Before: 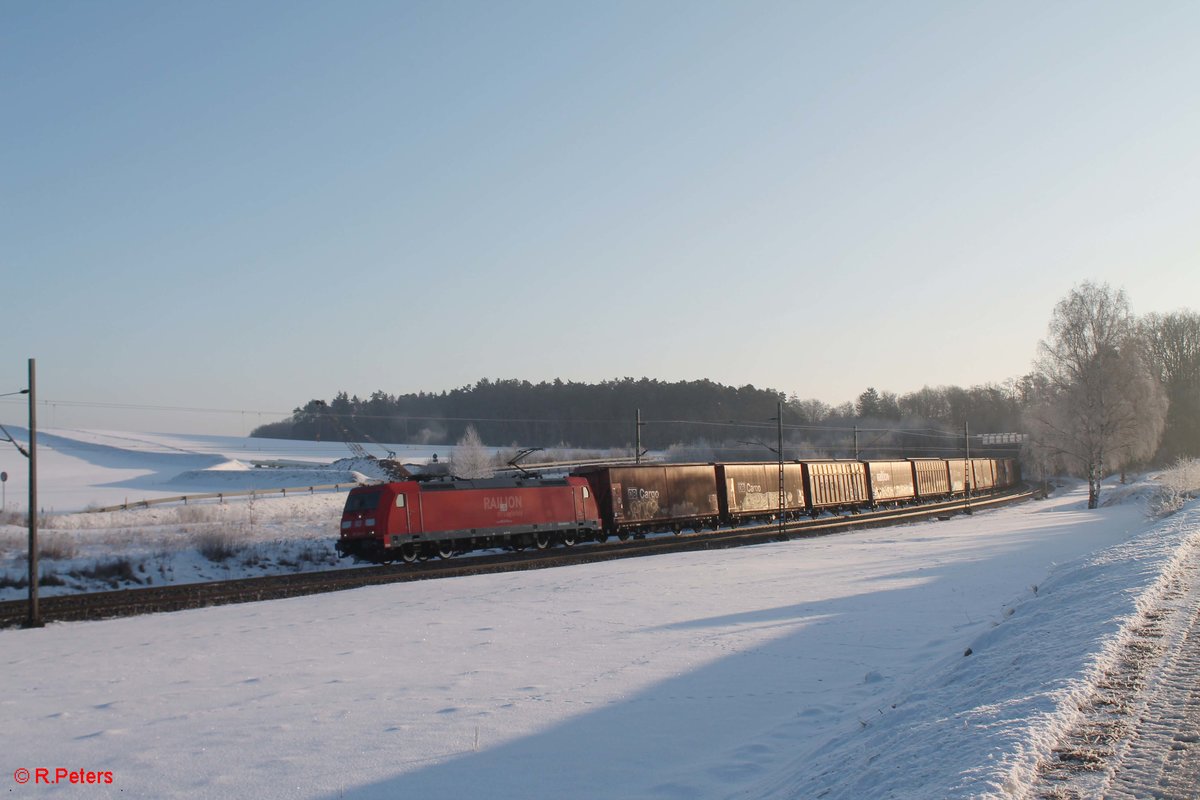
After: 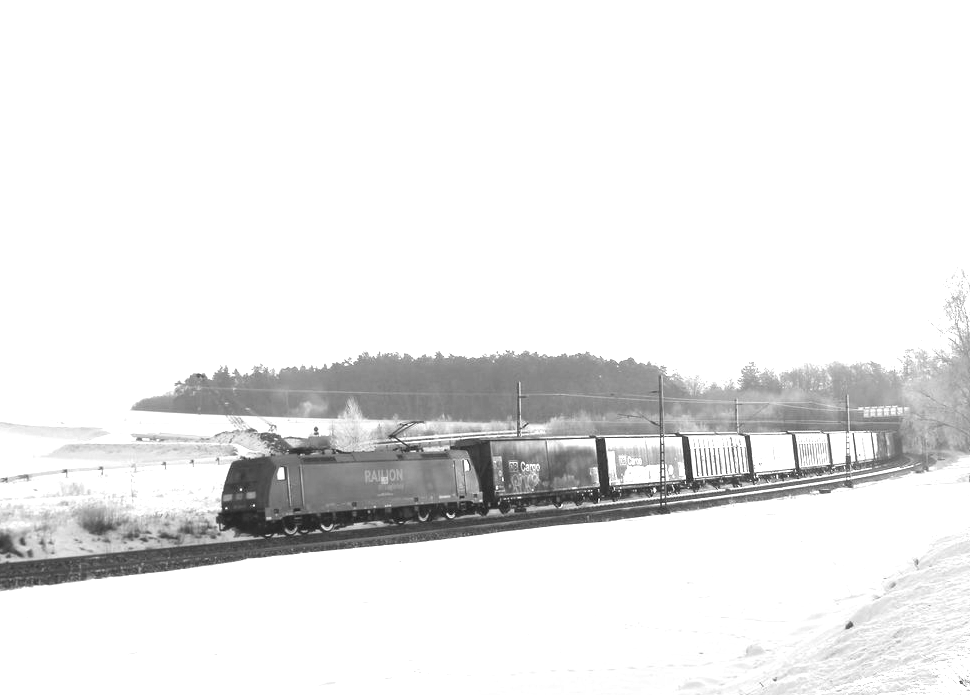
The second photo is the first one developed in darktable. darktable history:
crop: left 9.929%, top 3.475%, right 9.188%, bottom 9.529%
color calibration: output gray [0.253, 0.26, 0.487, 0], gray › normalize channels true, illuminant same as pipeline (D50), adaptation XYZ, x 0.346, y 0.359, gamut compression 0
exposure: exposure 2 EV, compensate exposure bias true, compensate highlight preservation false
